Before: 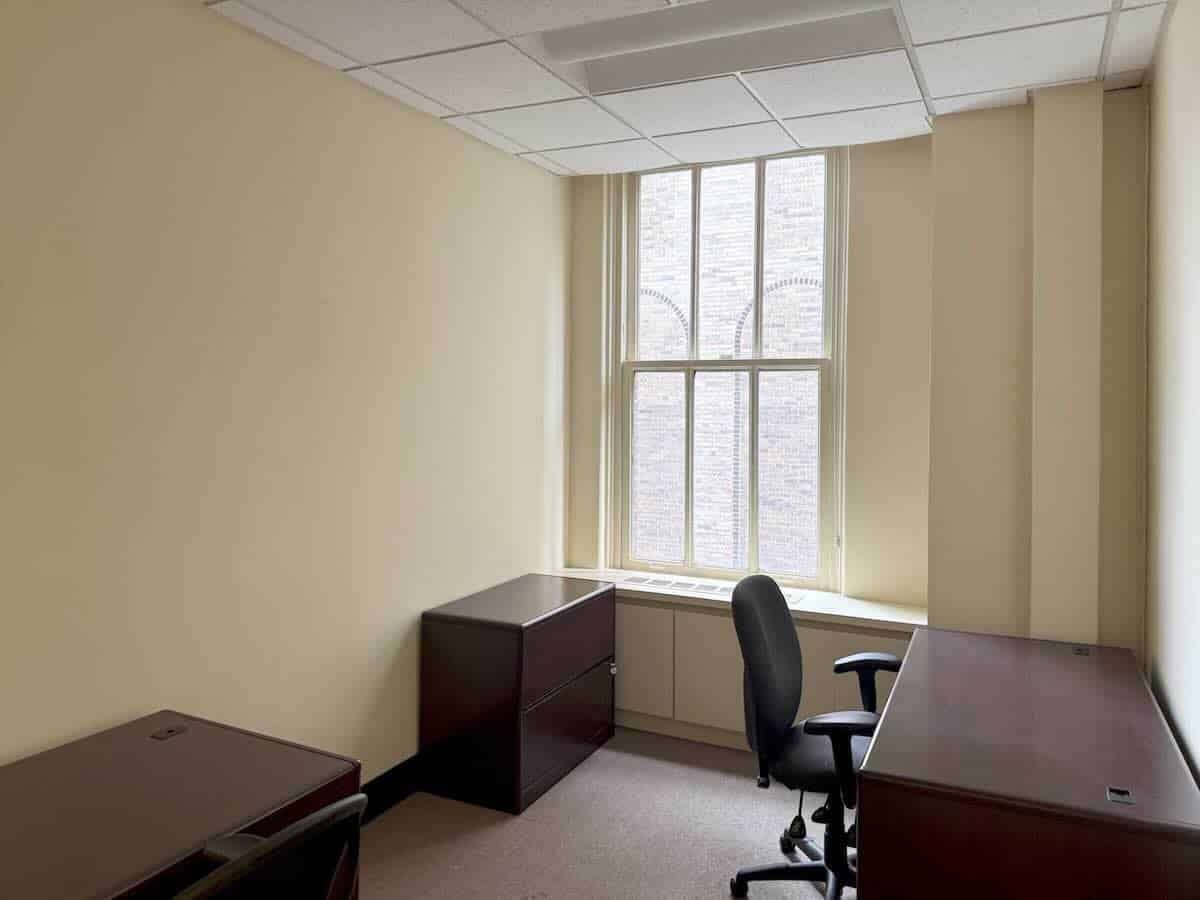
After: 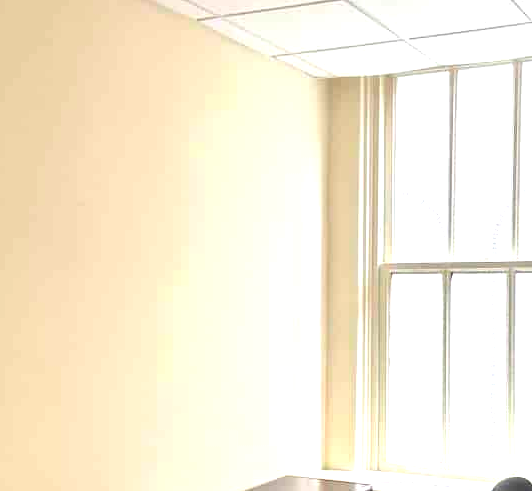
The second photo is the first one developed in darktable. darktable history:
exposure: black level correction 0, exposure 1.105 EV, compensate highlight preservation false
crop: left 20.297%, top 10.917%, right 35.358%, bottom 34.451%
